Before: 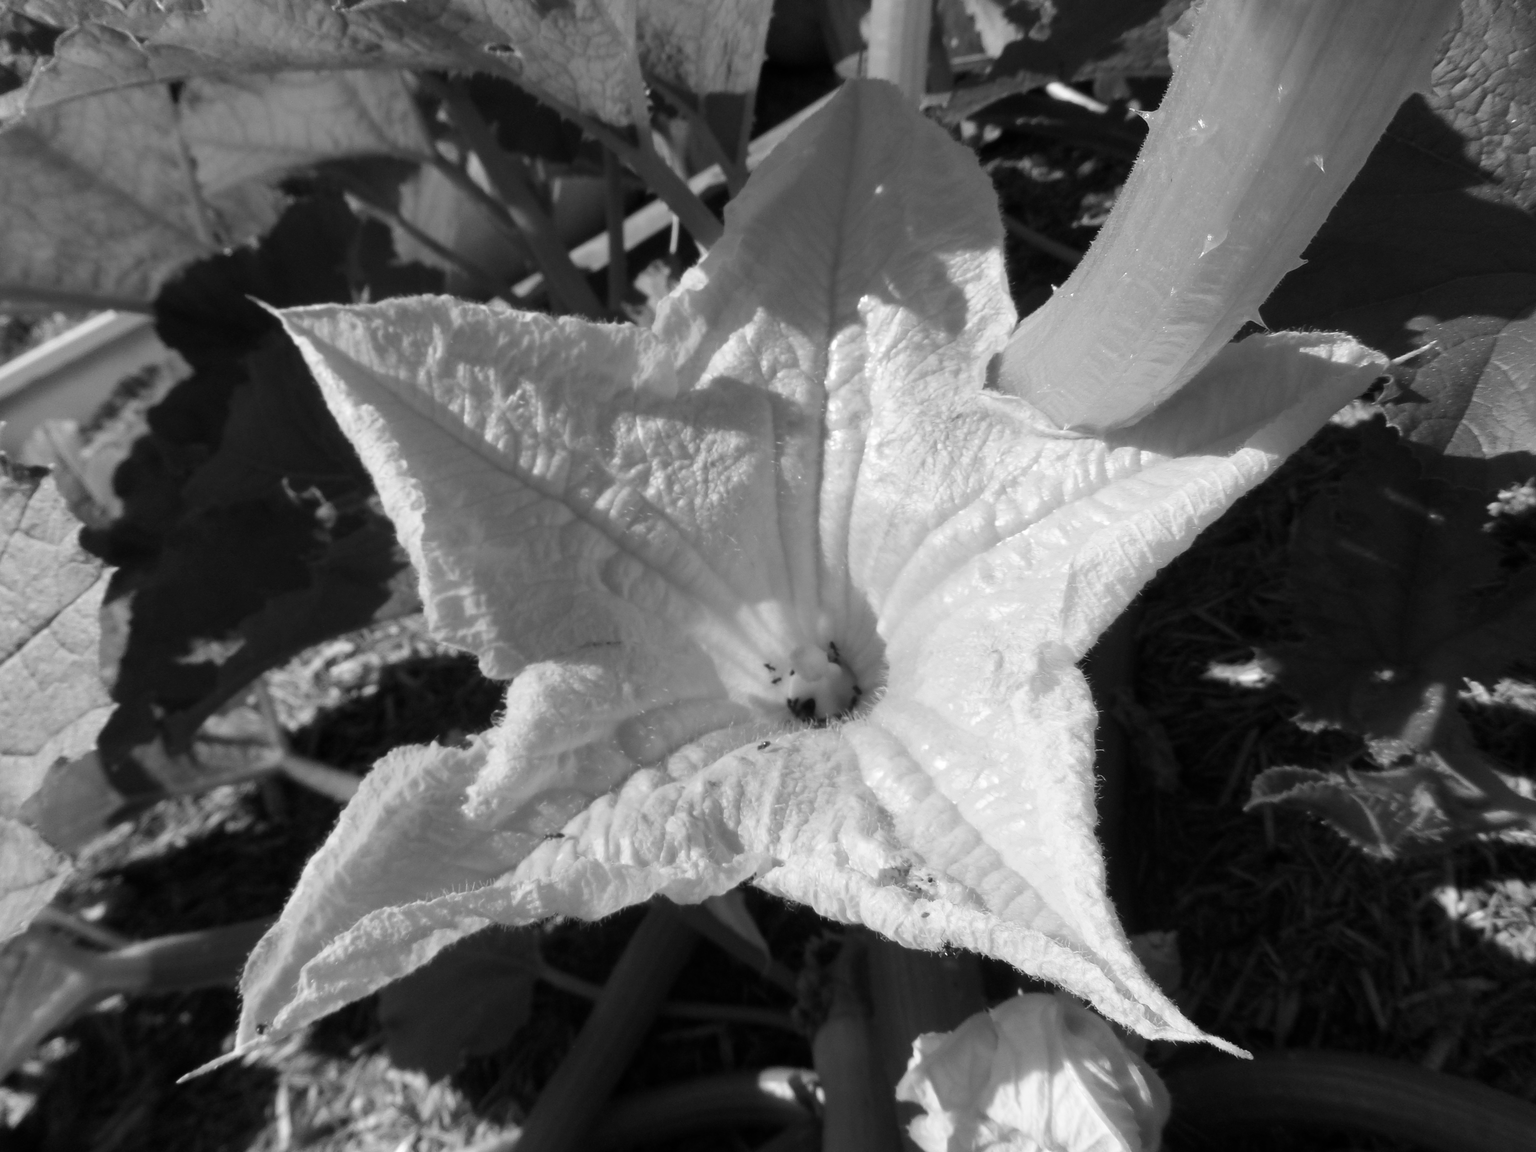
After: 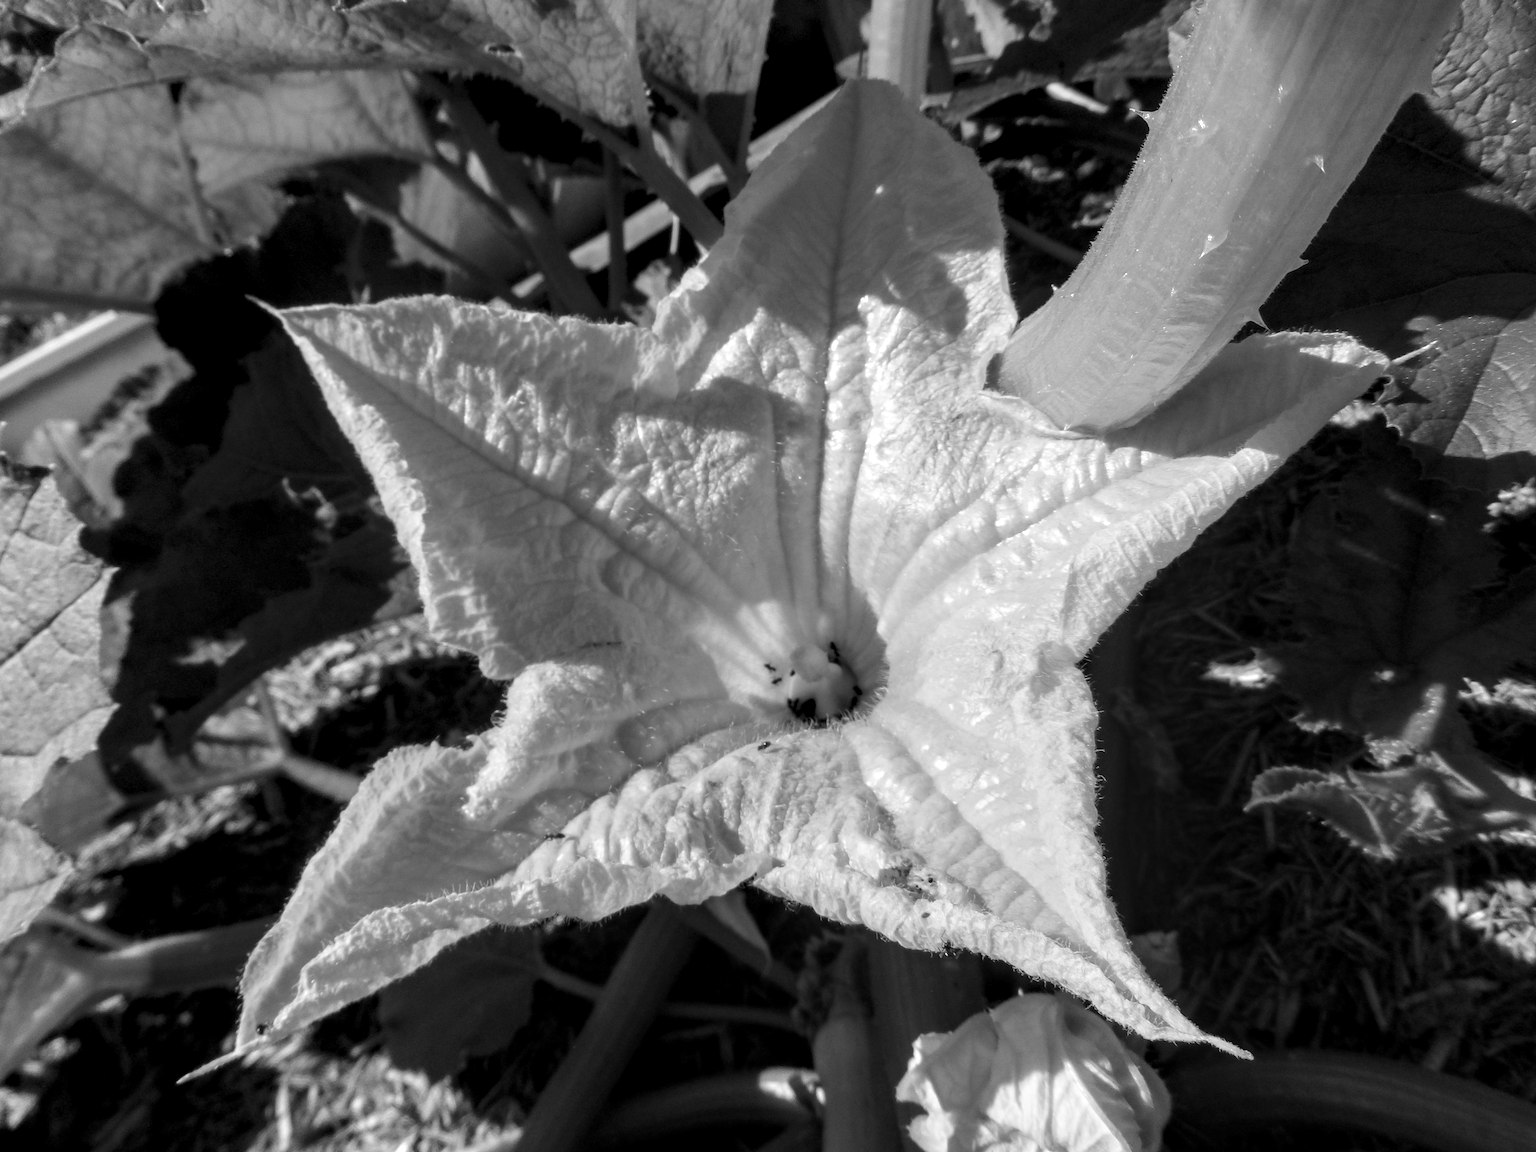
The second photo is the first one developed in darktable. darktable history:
local contrast: highlights 24%, detail 150%
